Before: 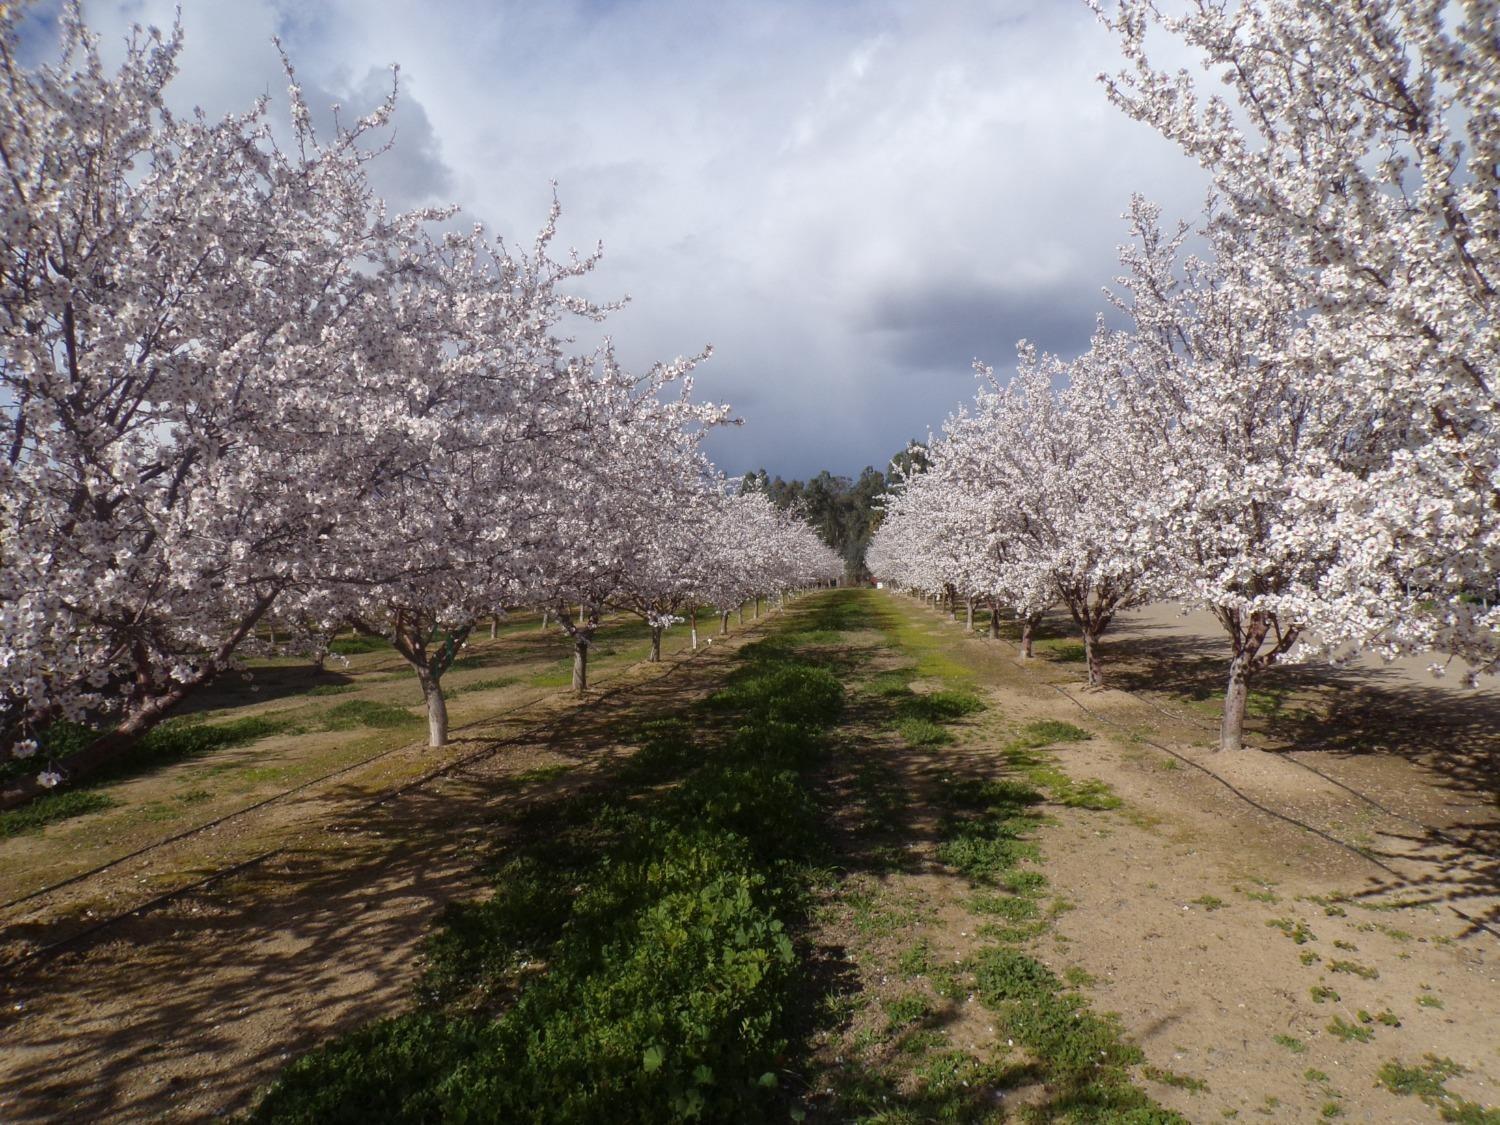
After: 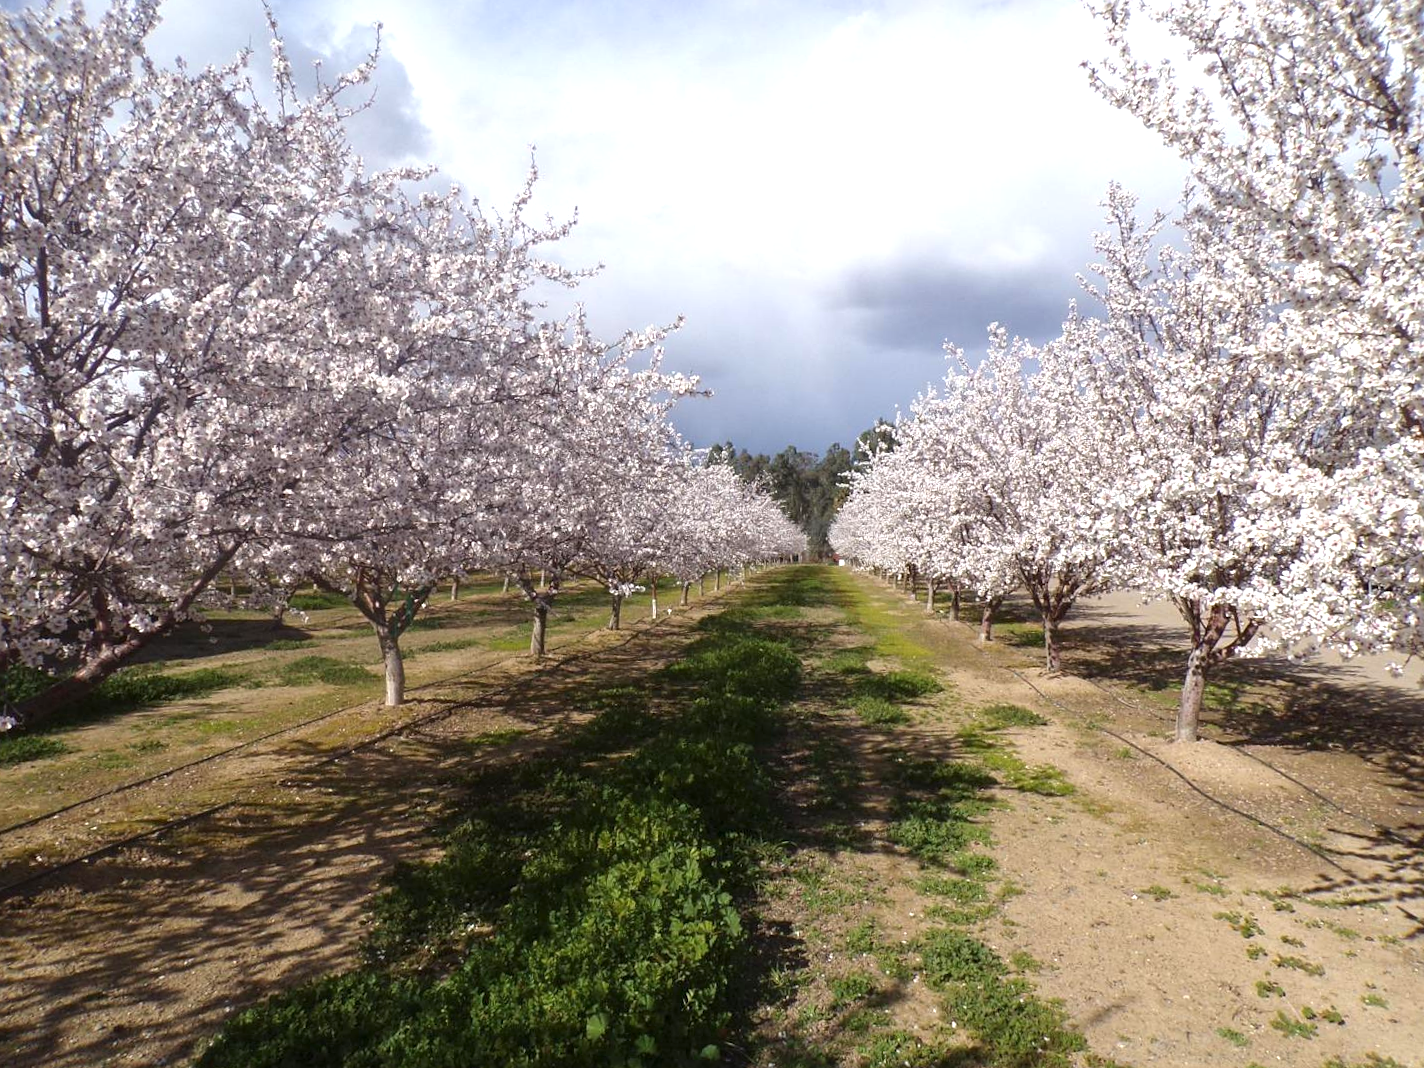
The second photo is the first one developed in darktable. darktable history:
exposure: exposure 0.651 EV, compensate highlight preservation false
sharpen: amount 0.207
crop and rotate: angle -2.31°
color zones: mix -91.85%
